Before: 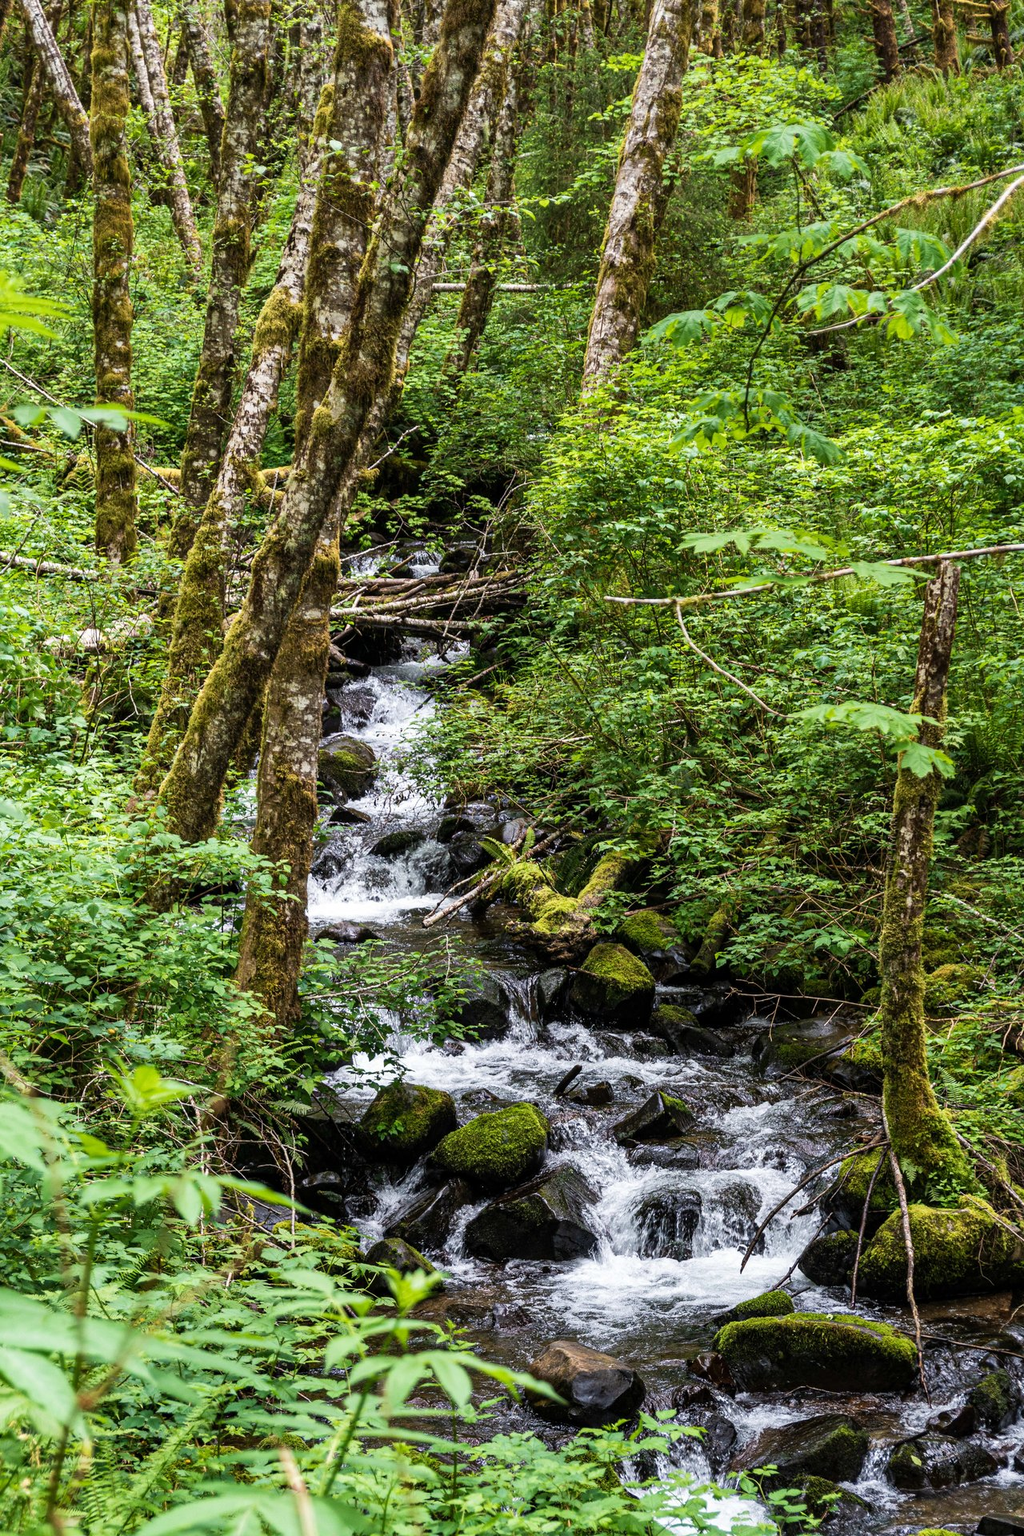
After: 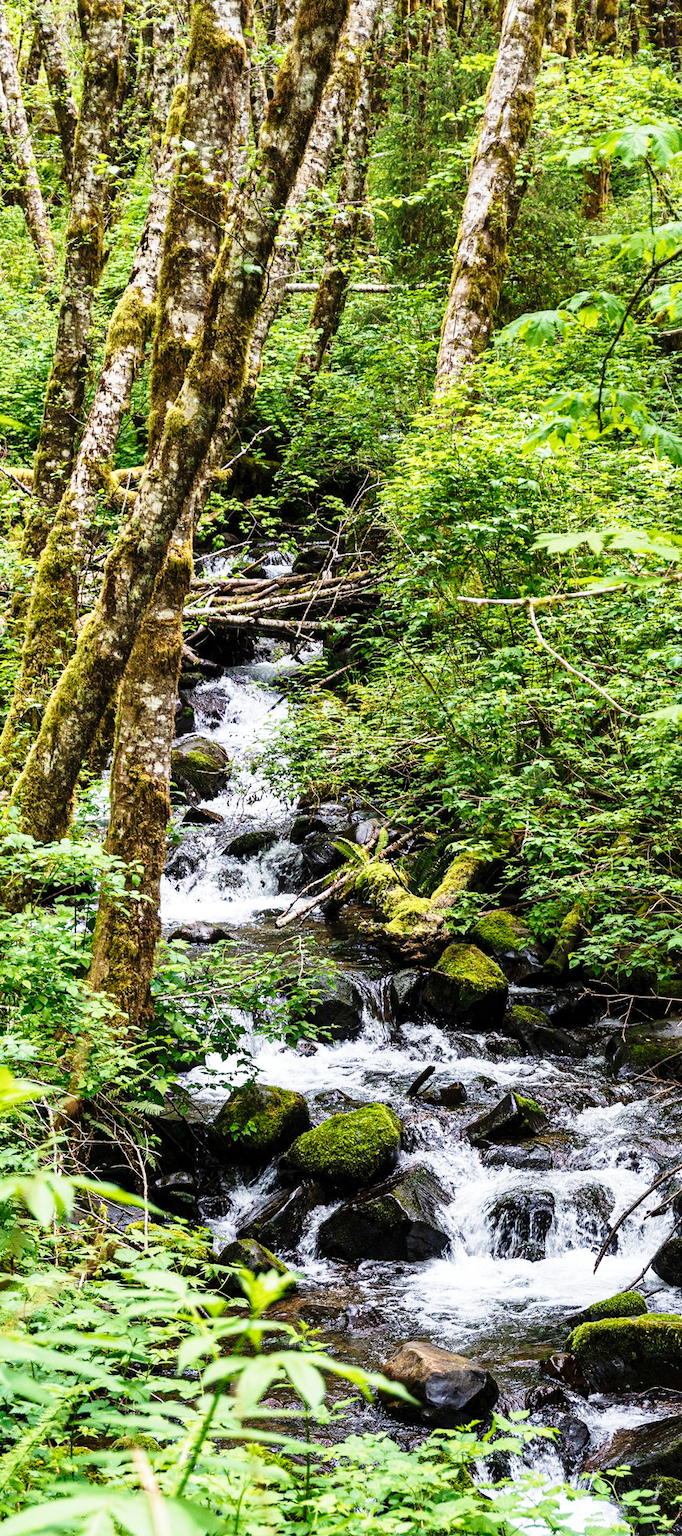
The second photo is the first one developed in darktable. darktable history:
base curve: curves: ch0 [(0, 0) (0.028, 0.03) (0.121, 0.232) (0.46, 0.748) (0.859, 0.968) (1, 1)], preserve colors none
crop and rotate: left 14.436%, right 18.898%
tone equalizer: -8 EV -0.55 EV
